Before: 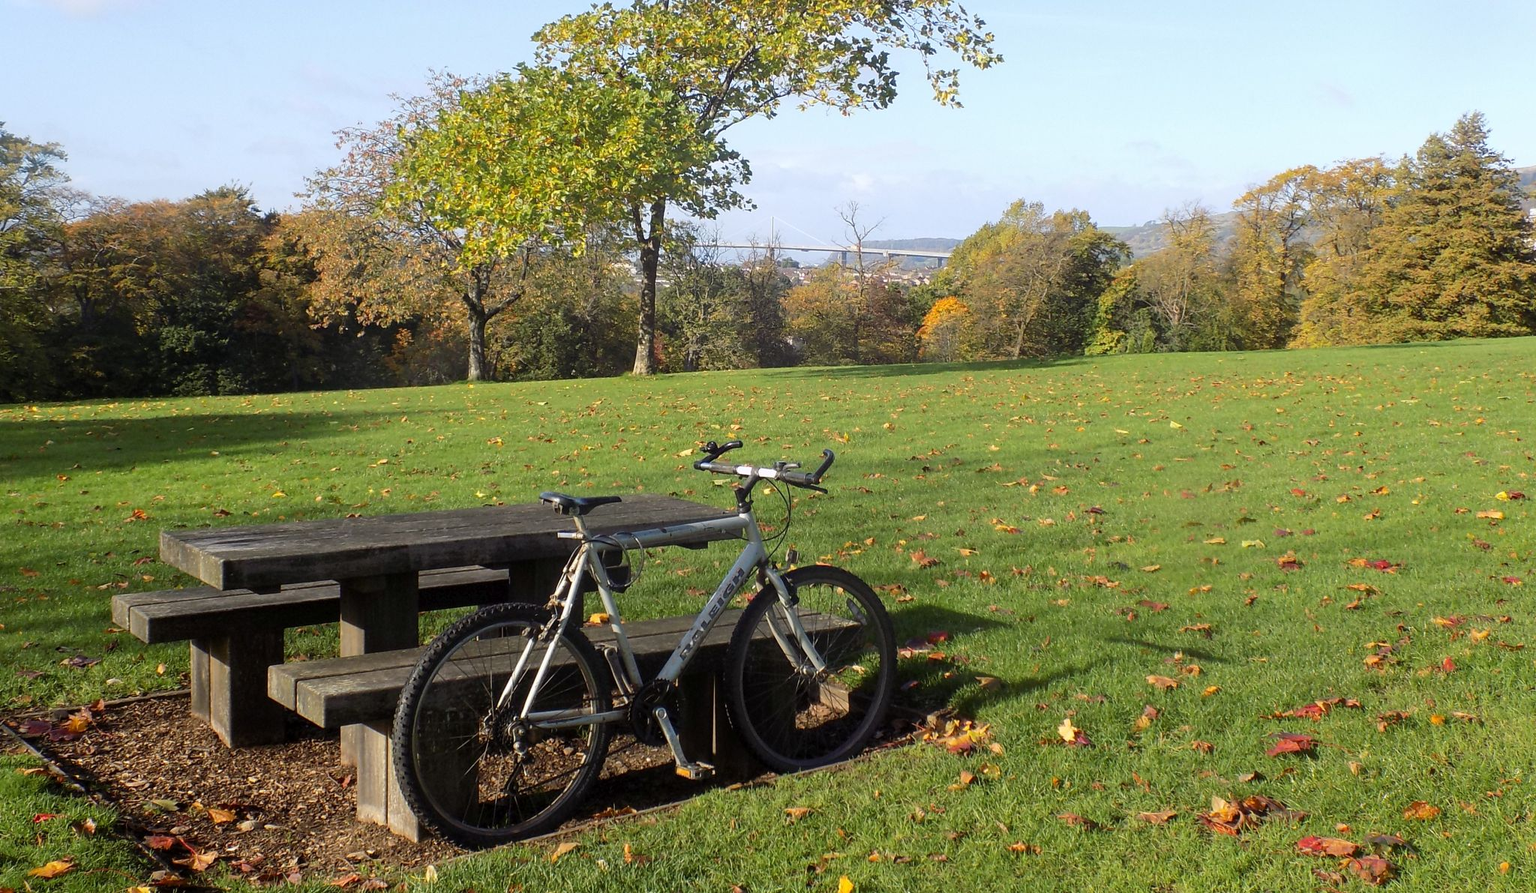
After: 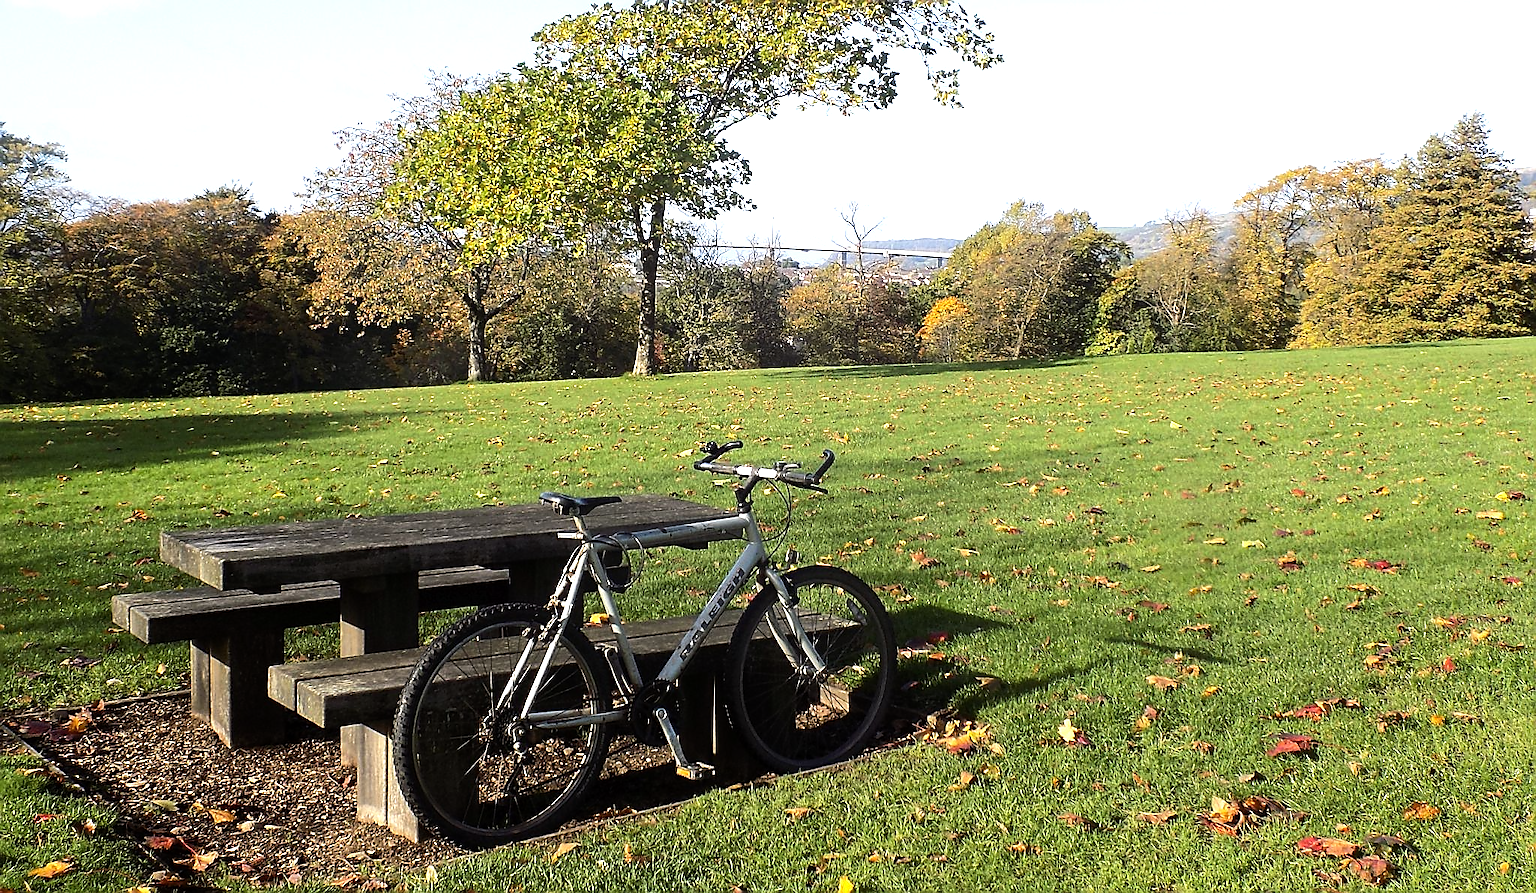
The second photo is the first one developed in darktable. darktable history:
tone equalizer: -8 EV -0.75 EV, -7 EV -0.7 EV, -6 EV -0.6 EV, -5 EV -0.4 EV, -3 EV 0.4 EV, -2 EV 0.6 EV, -1 EV 0.7 EV, +0 EV 0.75 EV, edges refinement/feathering 500, mask exposure compensation -1.57 EV, preserve details no
sharpen: radius 1.4, amount 1.25, threshold 0.7
